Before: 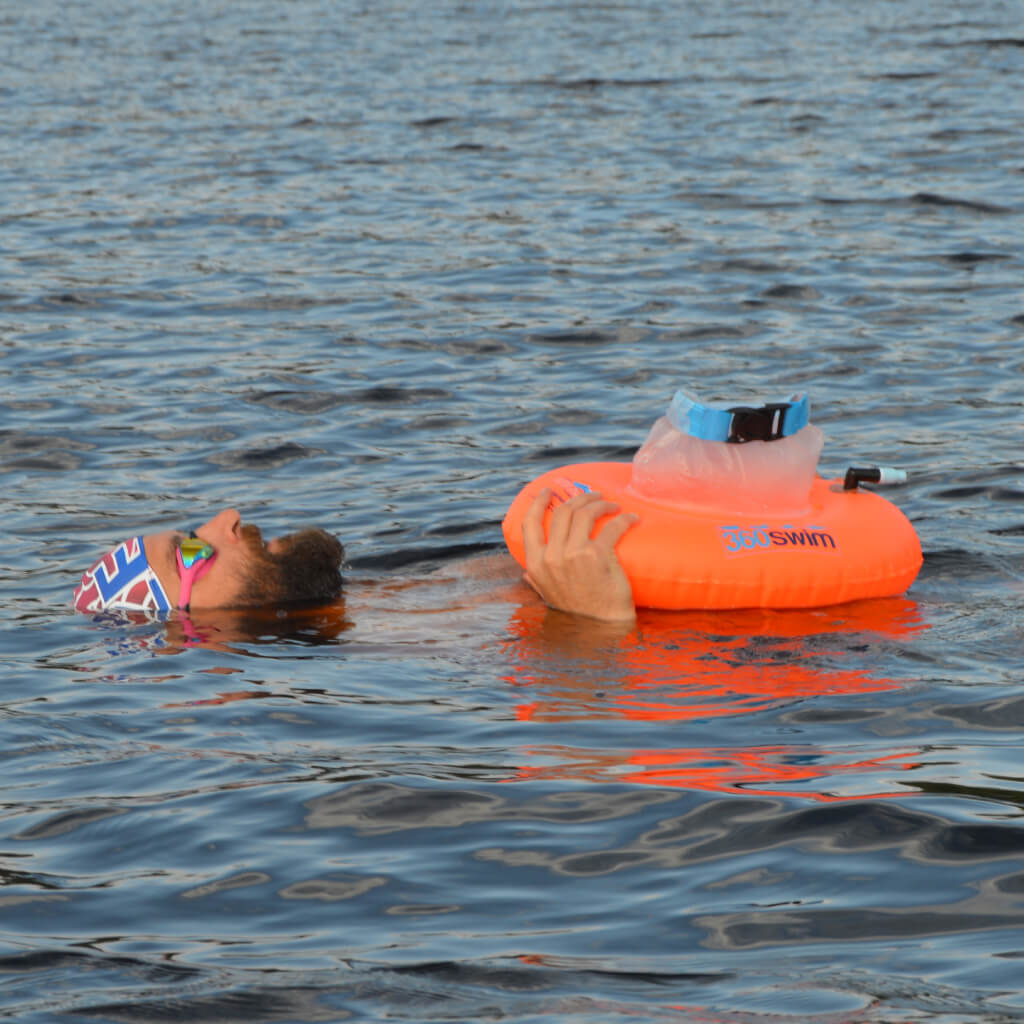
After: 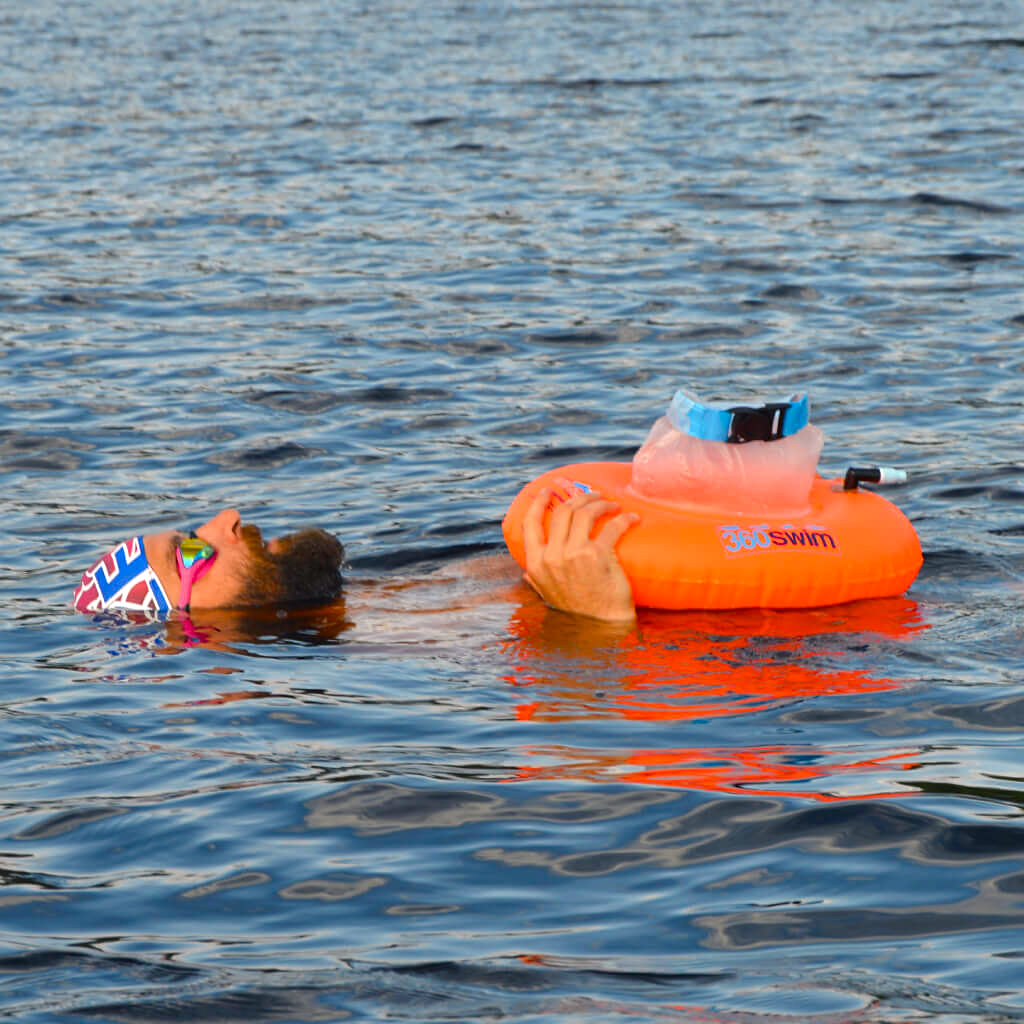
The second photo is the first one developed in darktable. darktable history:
color balance rgb: shadows lift › chroma 4.21%, shadows lift › hue 252.22°, highlights gain › chroma 1.36%, highlights gain › hue 50.24°, perceptual saturation grading › mid-tones 6.33%, perceptual saturation grading › shadows 72.44%, perceptual brilliance grading › highlights 11.59%, contrast 5.05%
sharpen: amount 0.2
